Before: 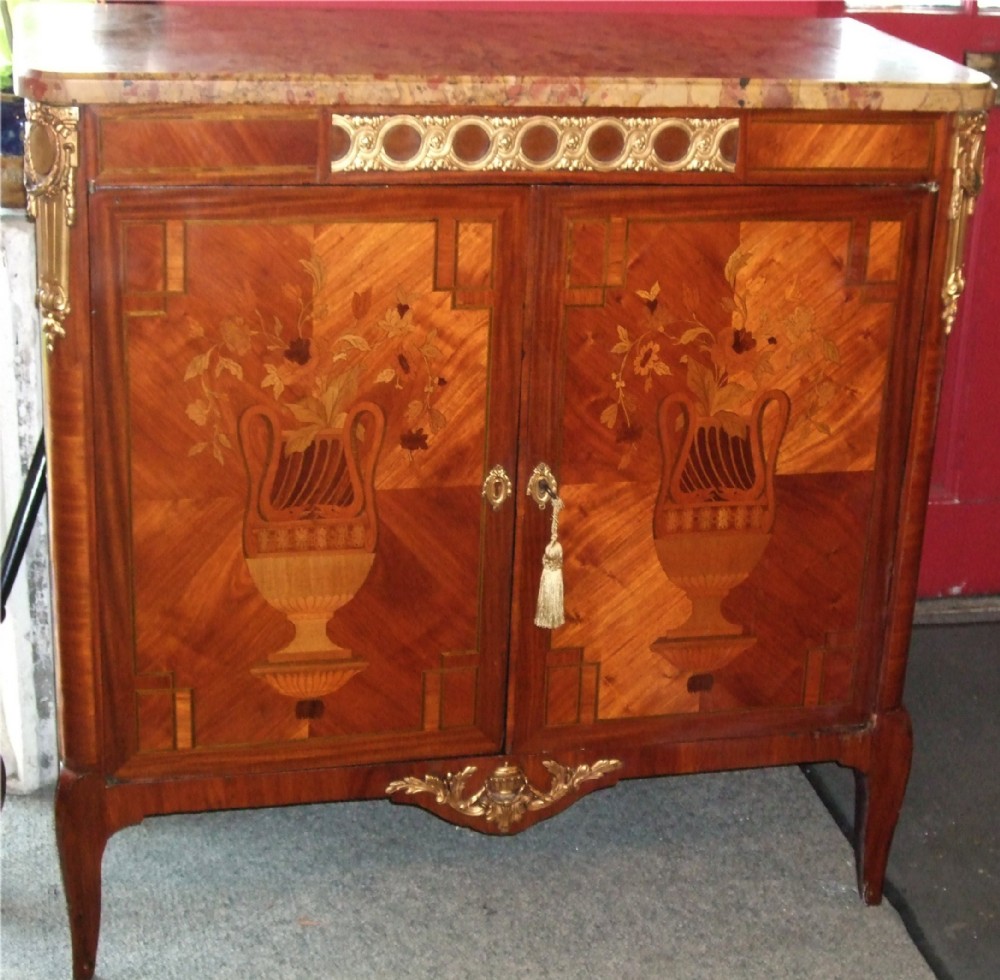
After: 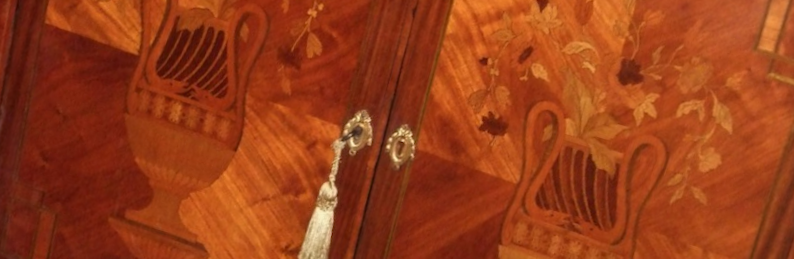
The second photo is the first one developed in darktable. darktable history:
crop and rotate: angle 16.12°, top 30.835%, bottom 35.653%
white balance: red 1, blue 1
rotate and perspective: rotation -0.45°, automatic cropping original format, crop left 0.008, crop right 0.992, crop top 0.012, crop bottom 0.988
local contrast: detail 110%
